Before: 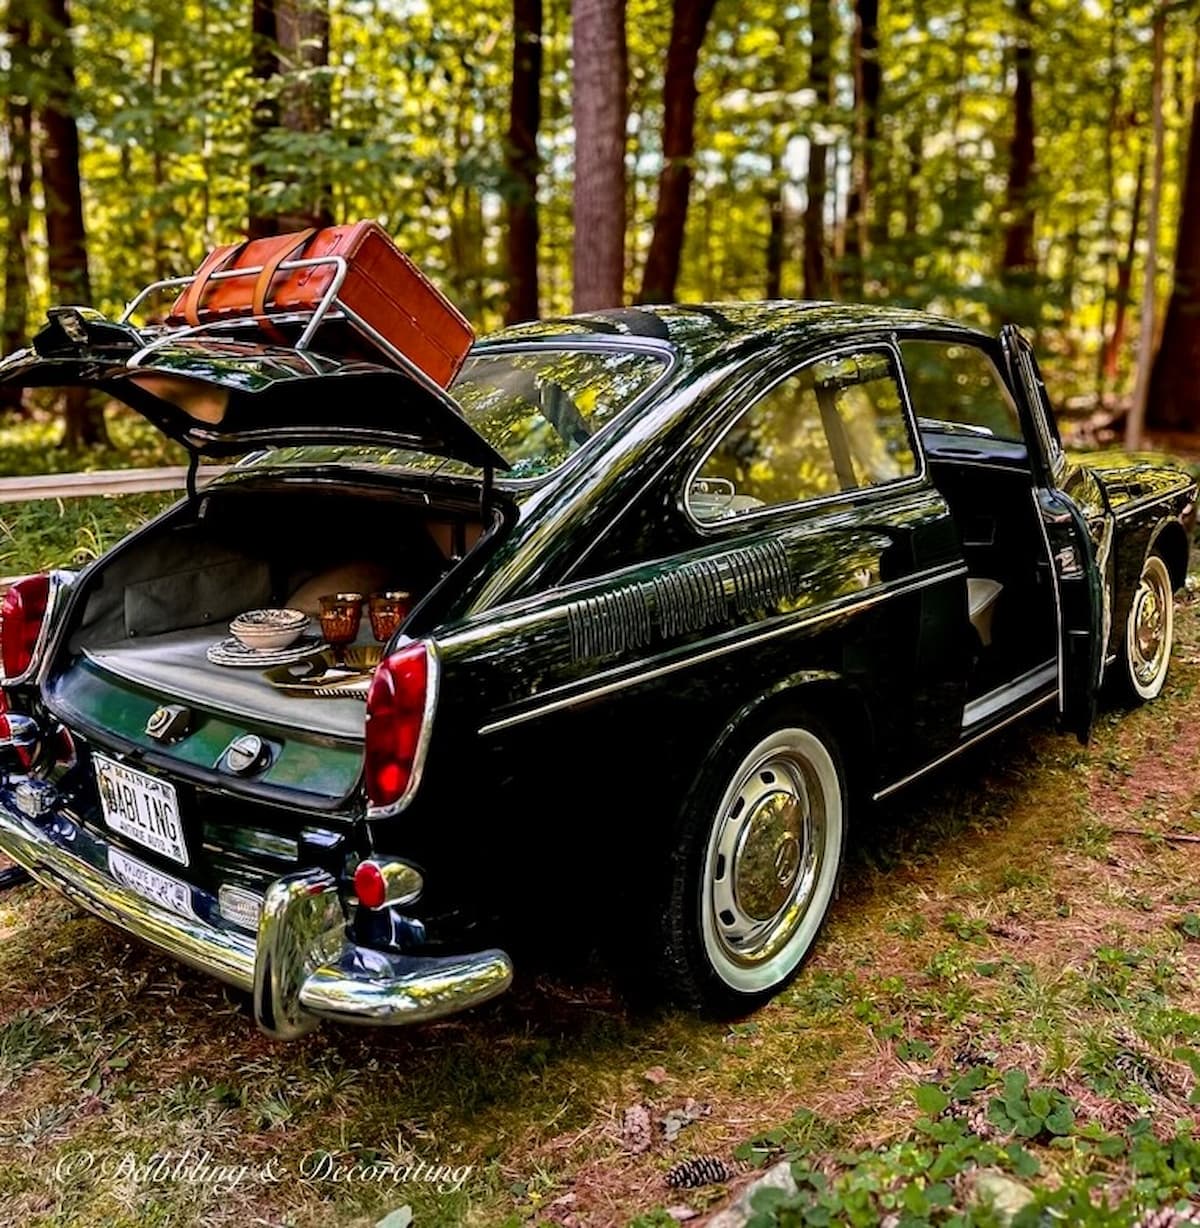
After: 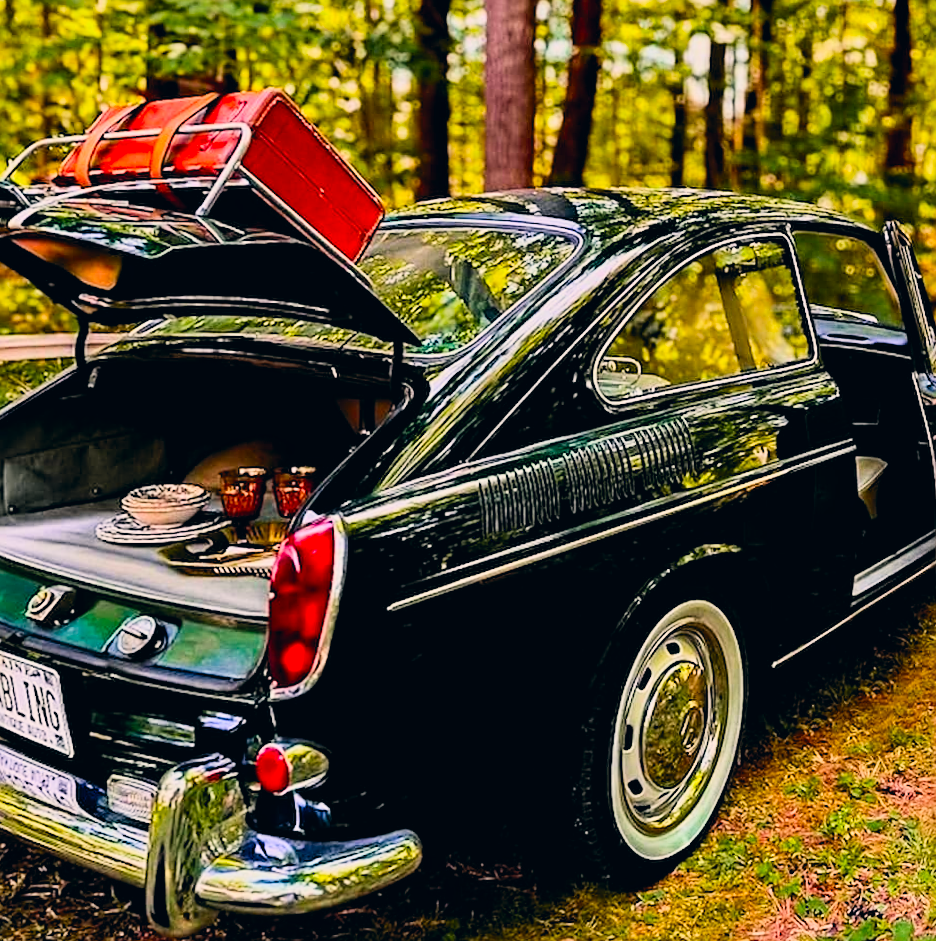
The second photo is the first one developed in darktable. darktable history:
exposure: exposure 0.02 EV, compensate highlight preservation false
rotate and perspective: rotation -0.013°, lens shift (vertical) -0.027, lens shift (horizontal) 0.178, crop left 0.016, crop right 0.989, crop top 0.082, crop bottom 0.918
contrast brightness saturation: contrast 0.2, brightness 0.2, saturation 0.8
sharpen: on, module defaults
crop: left 11.225%, top 5.381%, right 9.565%, bottom 10.314%
color correction: highlights a* 5.38, highlights b* 5.3, shadows a* -4.26, shadows b* -5.11
filmic rgb: black relative exposure -7.65 EV, white relative exposure 4.56 EV, hardness 3.61
